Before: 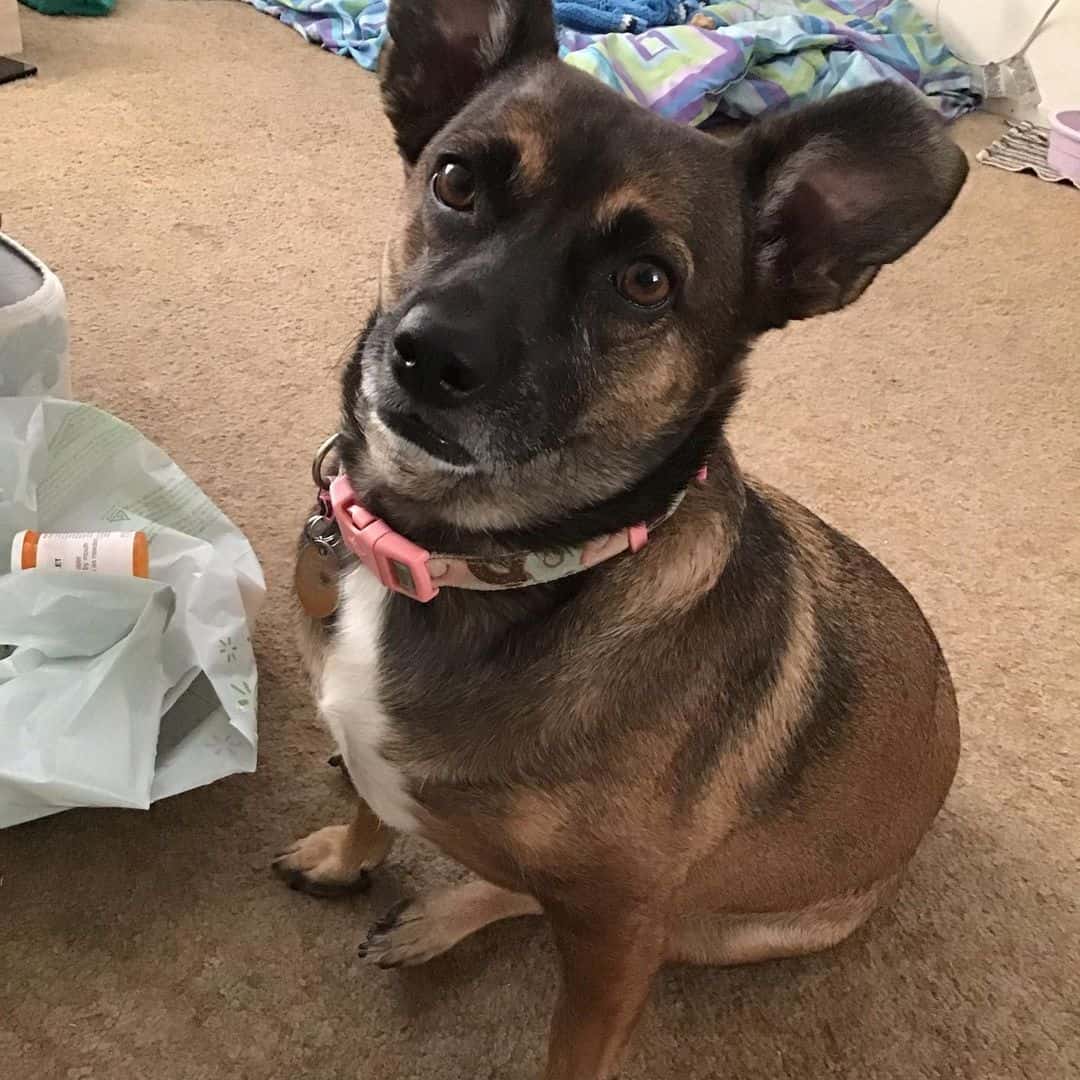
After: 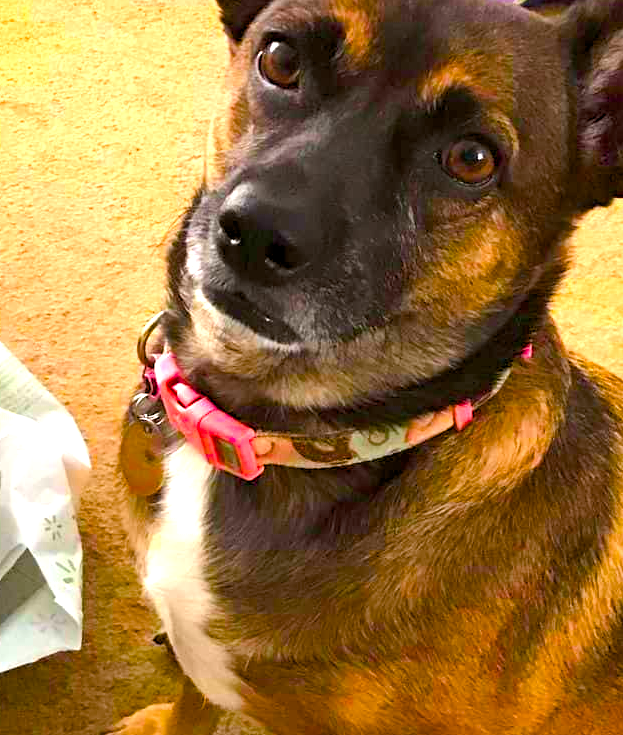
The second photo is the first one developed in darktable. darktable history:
crop: left 16.215%, top 11.374%, right 26.02%, bottom 20.536%
exposure: exposure 1.091 EV, compensate highlight preservation false
color balance rgb: global offset › luminance -0.497%, perceptual saturation grading › global saturation 63.985%, perceptual saturation grading › highlights 58.911%, perceptual saturation grading › mid-tones 49.533%, perceptual saturation grading › shadows 49.288%
